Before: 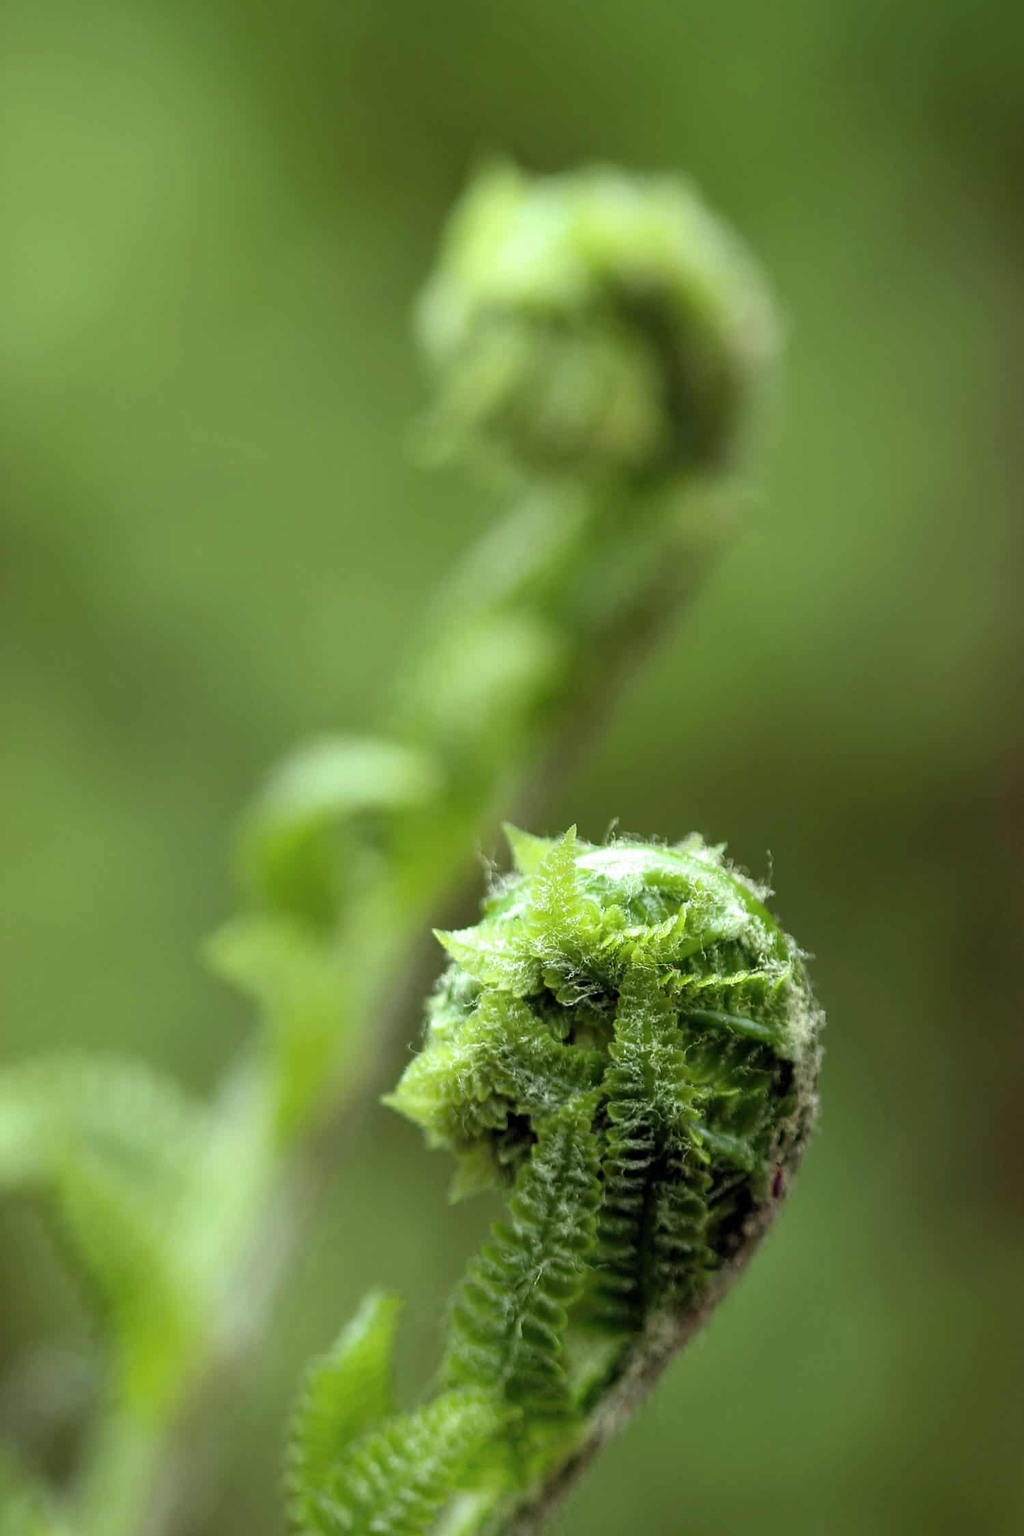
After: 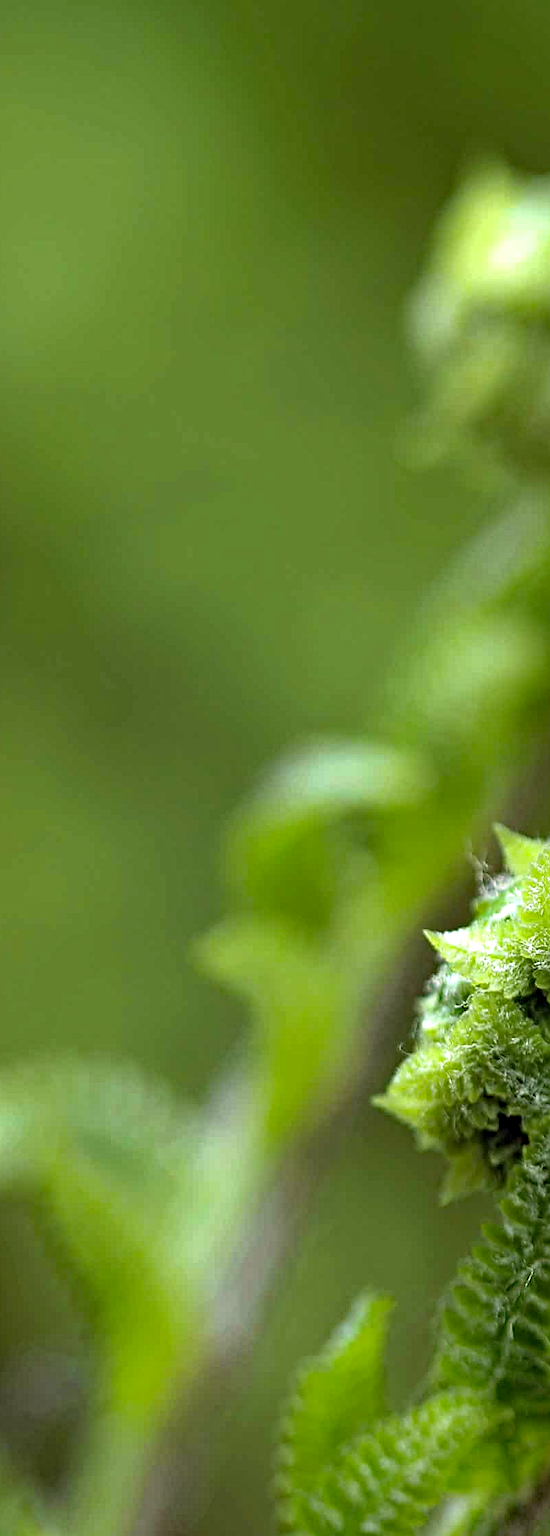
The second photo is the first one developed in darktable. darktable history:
crop: left 0.94%, right 45.393%, bottom 0.083%
haze removal: strength 0.512, distance 0.436, compatibility mode true, adaptive false
sharpen: on, module defaults
